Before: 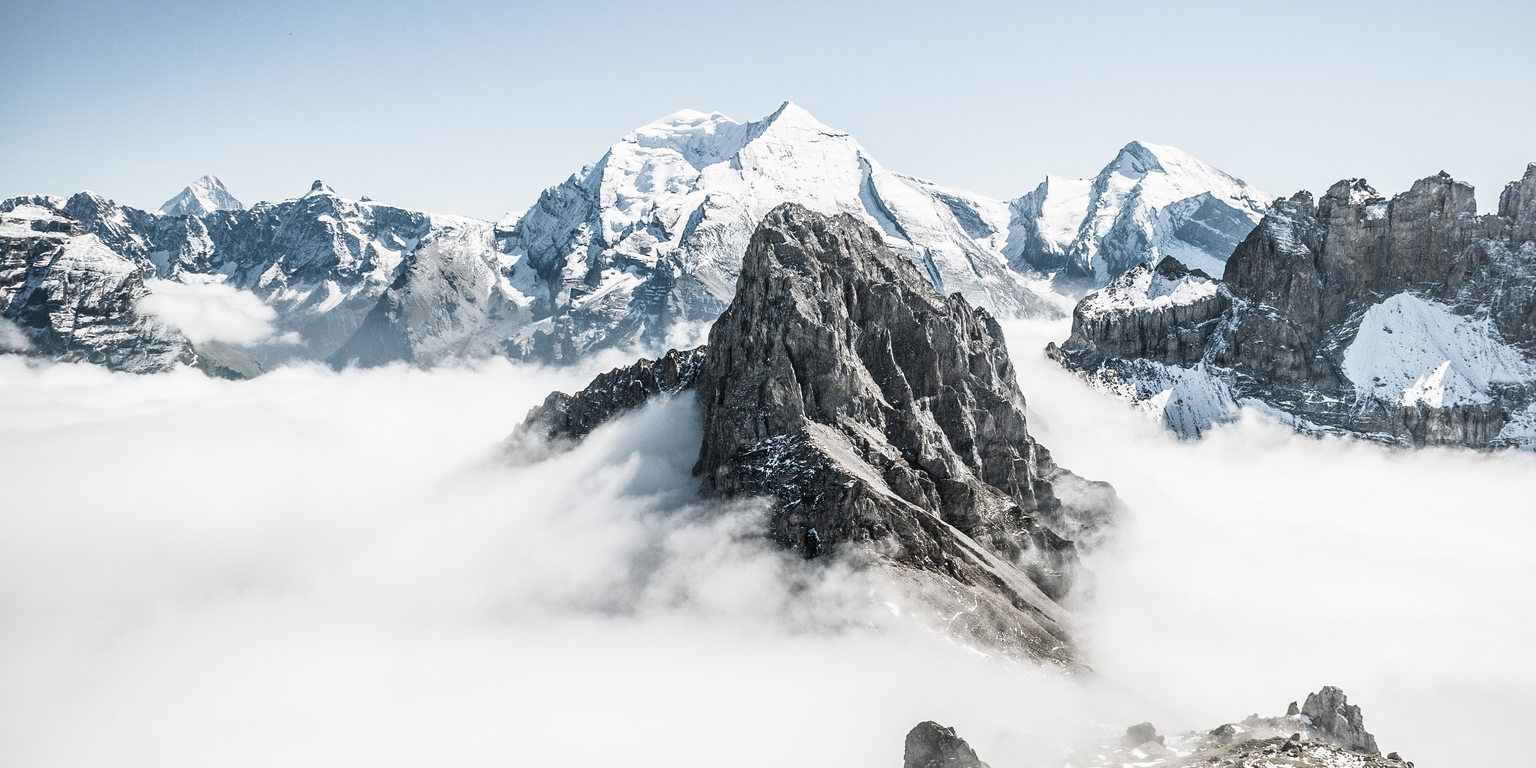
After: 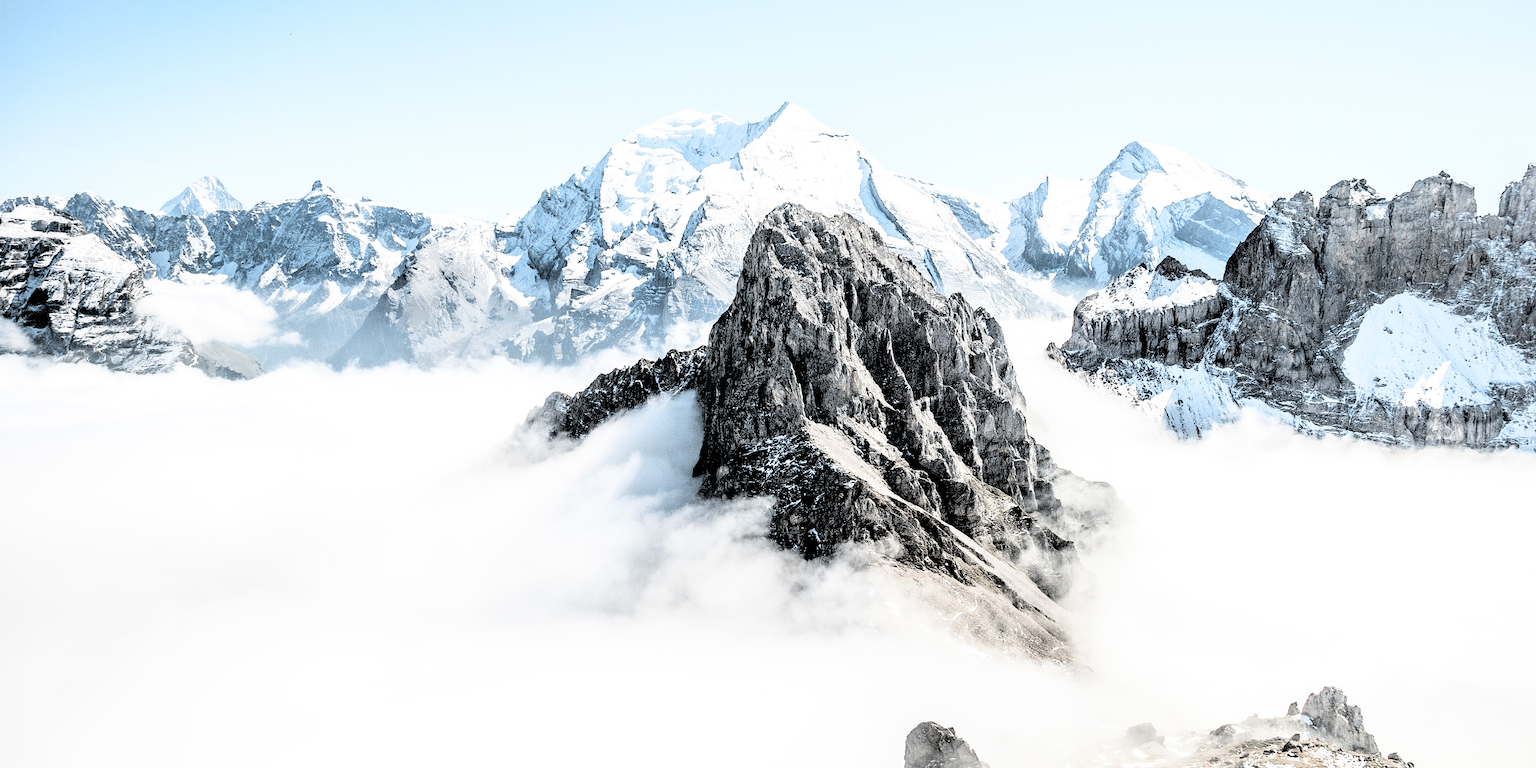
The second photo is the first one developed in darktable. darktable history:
rgb levels: levels [[0.034, 0.472, 0.904], [0, 0.5, 1], [0, 0.5, 1]]
tone curve: curves: ch0 [(0, 0) (0.004, 0.001) (0.133, 0.112) (0.325, 0.362) (0.832, 0.893) (1, 1)], color space Lab, linked channels, preserve colors none
contrast brightness saturation: contrast 0.1, brightness 0.3, saturation 0.14
